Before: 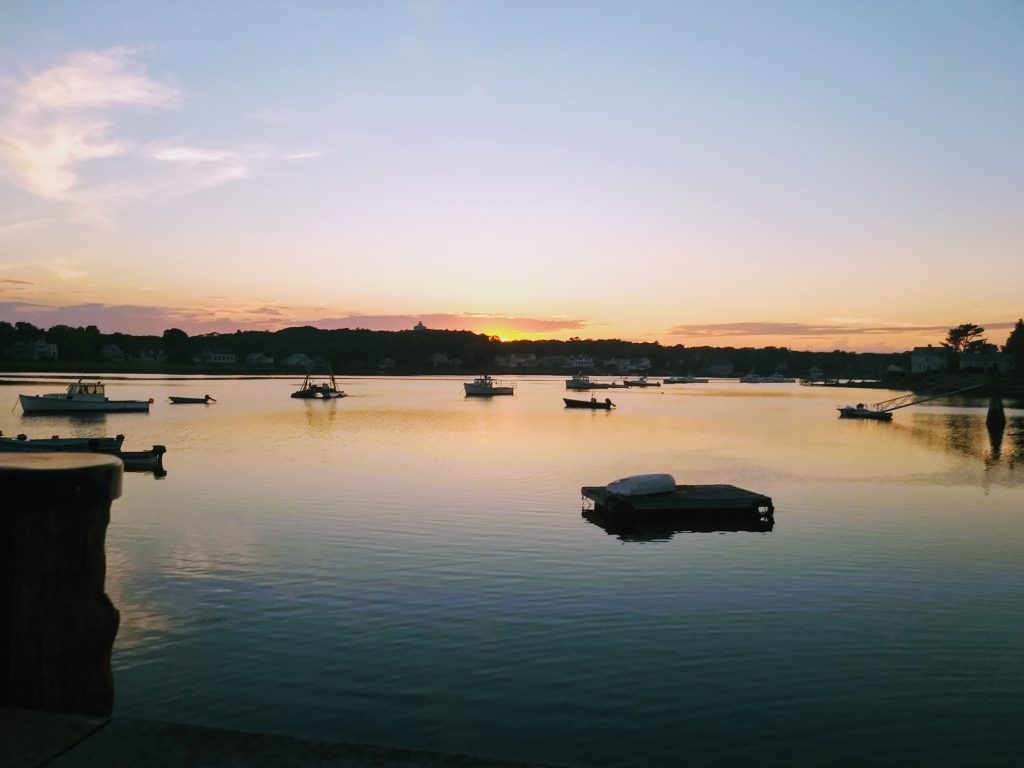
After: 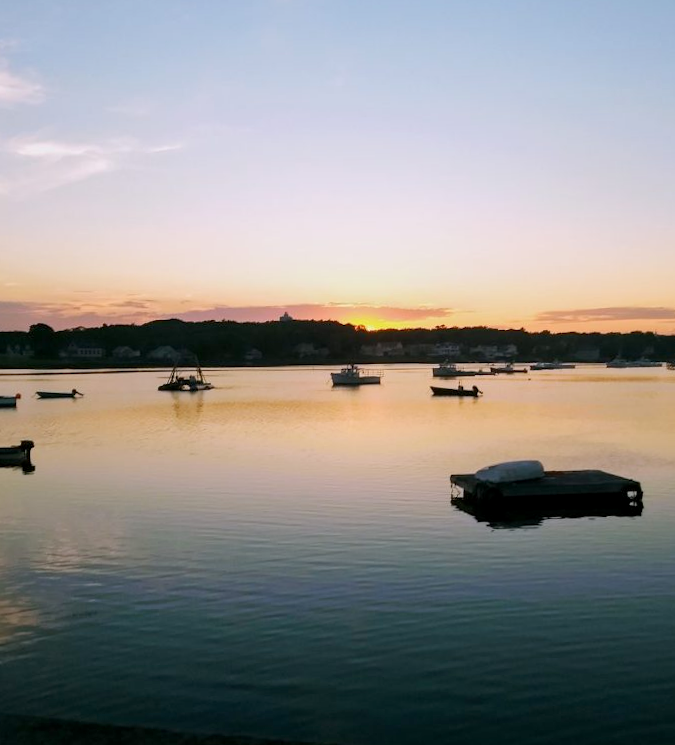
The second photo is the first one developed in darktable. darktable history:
rotate and perspective: rotation -1°, crop left 0.011, crop right 0.989, crop top 0.025, crop bottom 0.975
crop and rotate: left 12.648%, right 20.685%
exposure: black level correction 0.004, exposure 0.014 EV, compensate highlight preservation false
